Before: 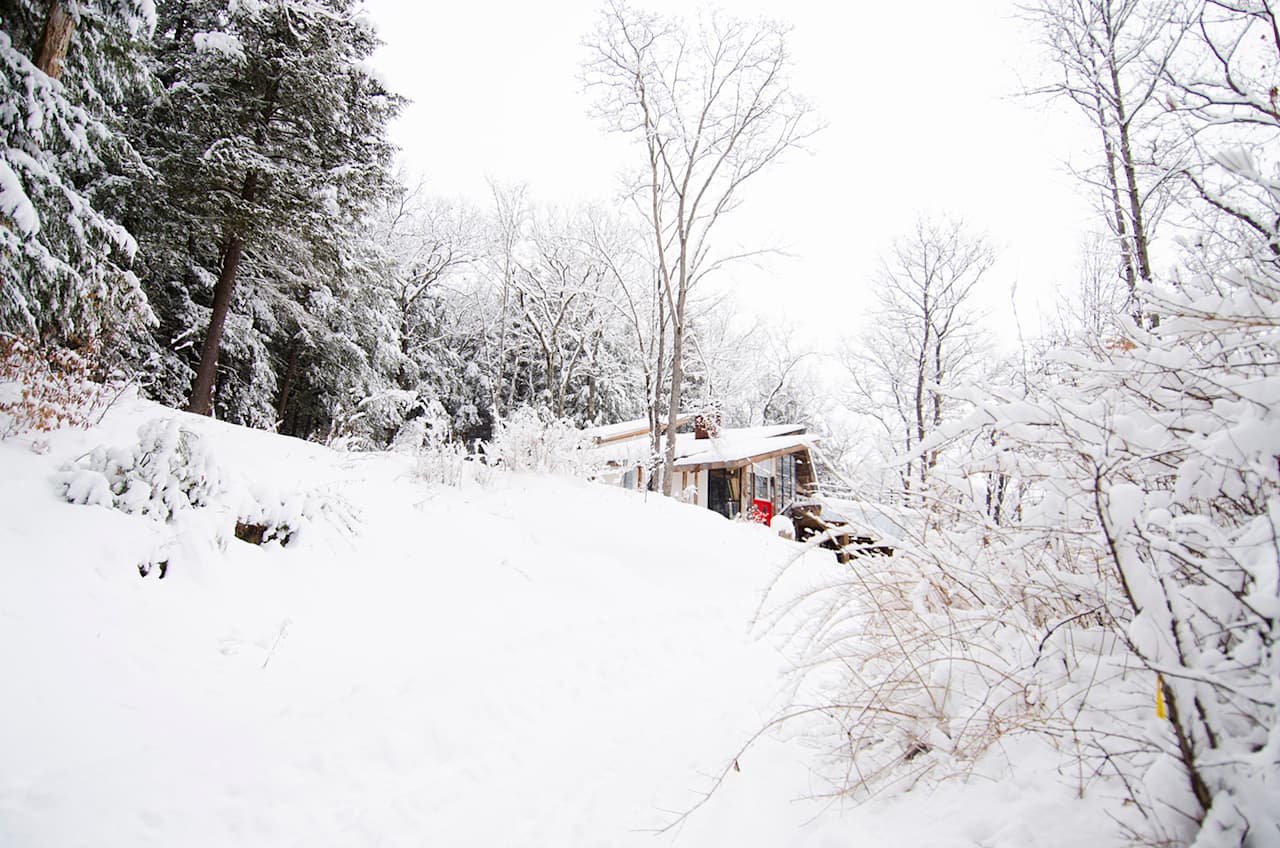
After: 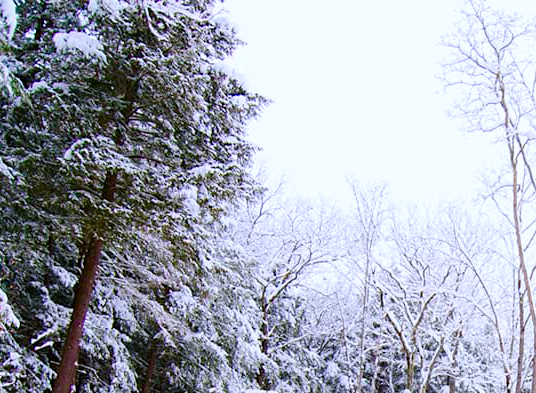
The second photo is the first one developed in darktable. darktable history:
crop and rotate: left 10.938%, top 0.091%, right 47.12%, bottom 53.525%
color calibration: illuminant as shot in camera, x 0.358, y 0.373, temperature 4628.91 K, gamut compression 1.72
haze removal: strength 0.4, distance 0.217, compatibility mode true, adaptive false
color balance rgb: shadows lift › luminance -5.4%, shadows lift › chroma 1.114%, shadows lift › hue 219.06°, perceptual saturation grading › global saturation 20%, perceptual saturation grading › highlights -24.942%, perceptual saturation grading › shadows 24.53%
contrast brightness saturation: contrast 0.036, saturation 0.162
color correction: highlights b* -0.028, saturation 1.77
